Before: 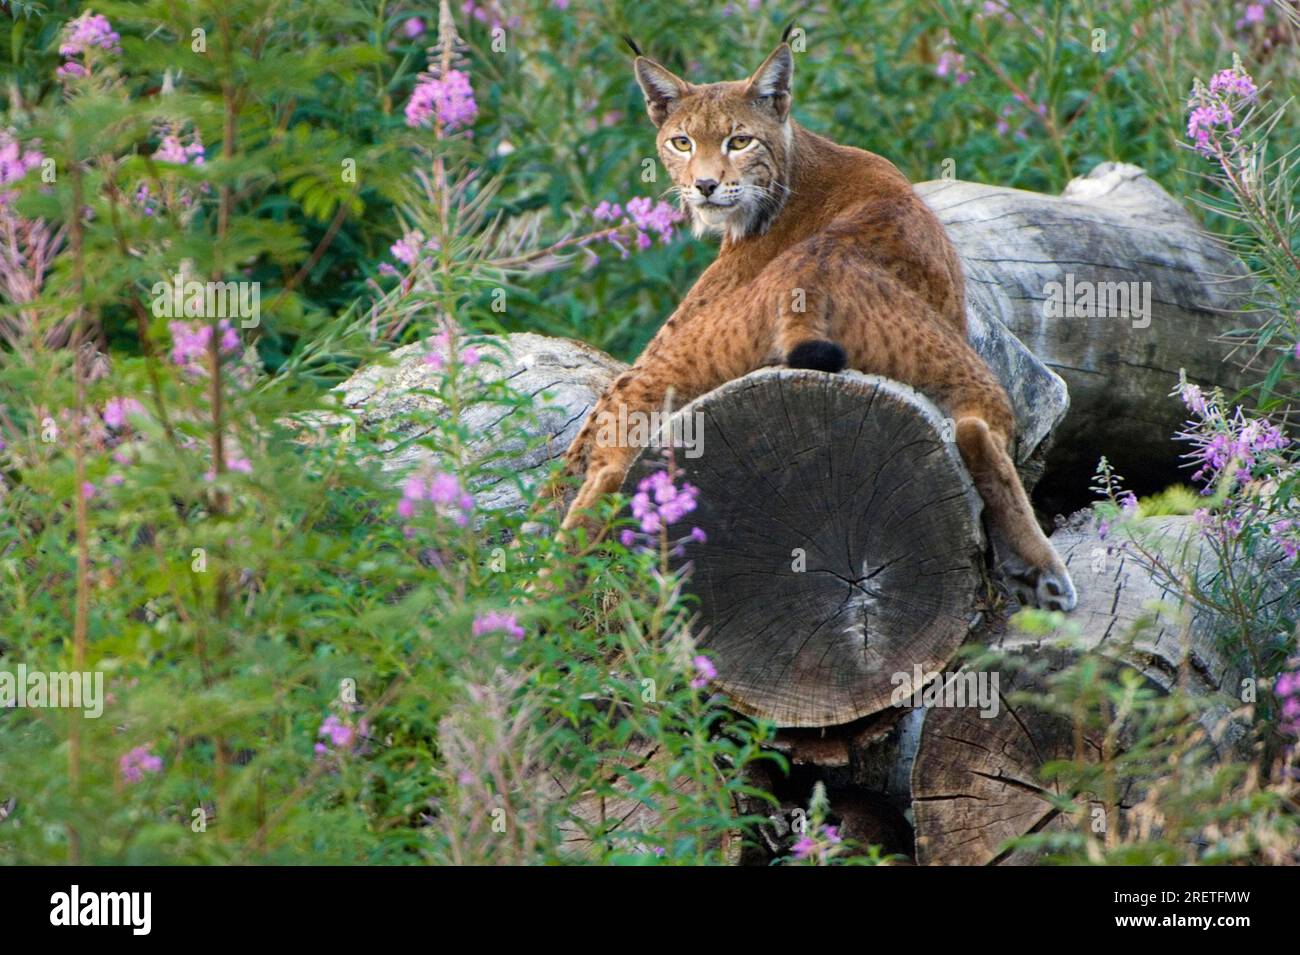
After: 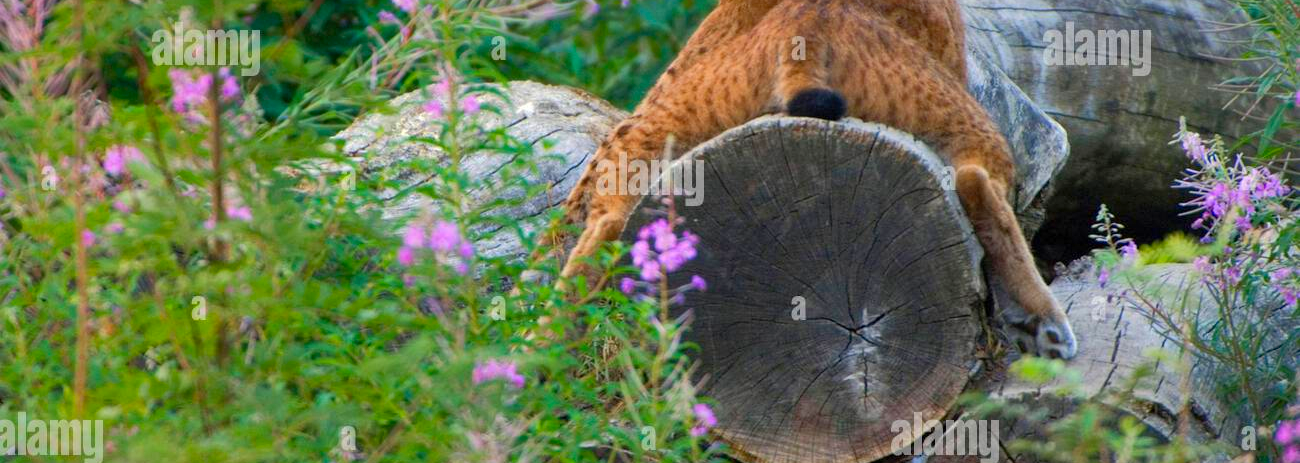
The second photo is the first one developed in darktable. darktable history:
crop and rotate: top 26.486%, bottom 24.936%
shadows and highlights: on, module defaults
color correction: highlights b* 0.008, saturation 1.31
